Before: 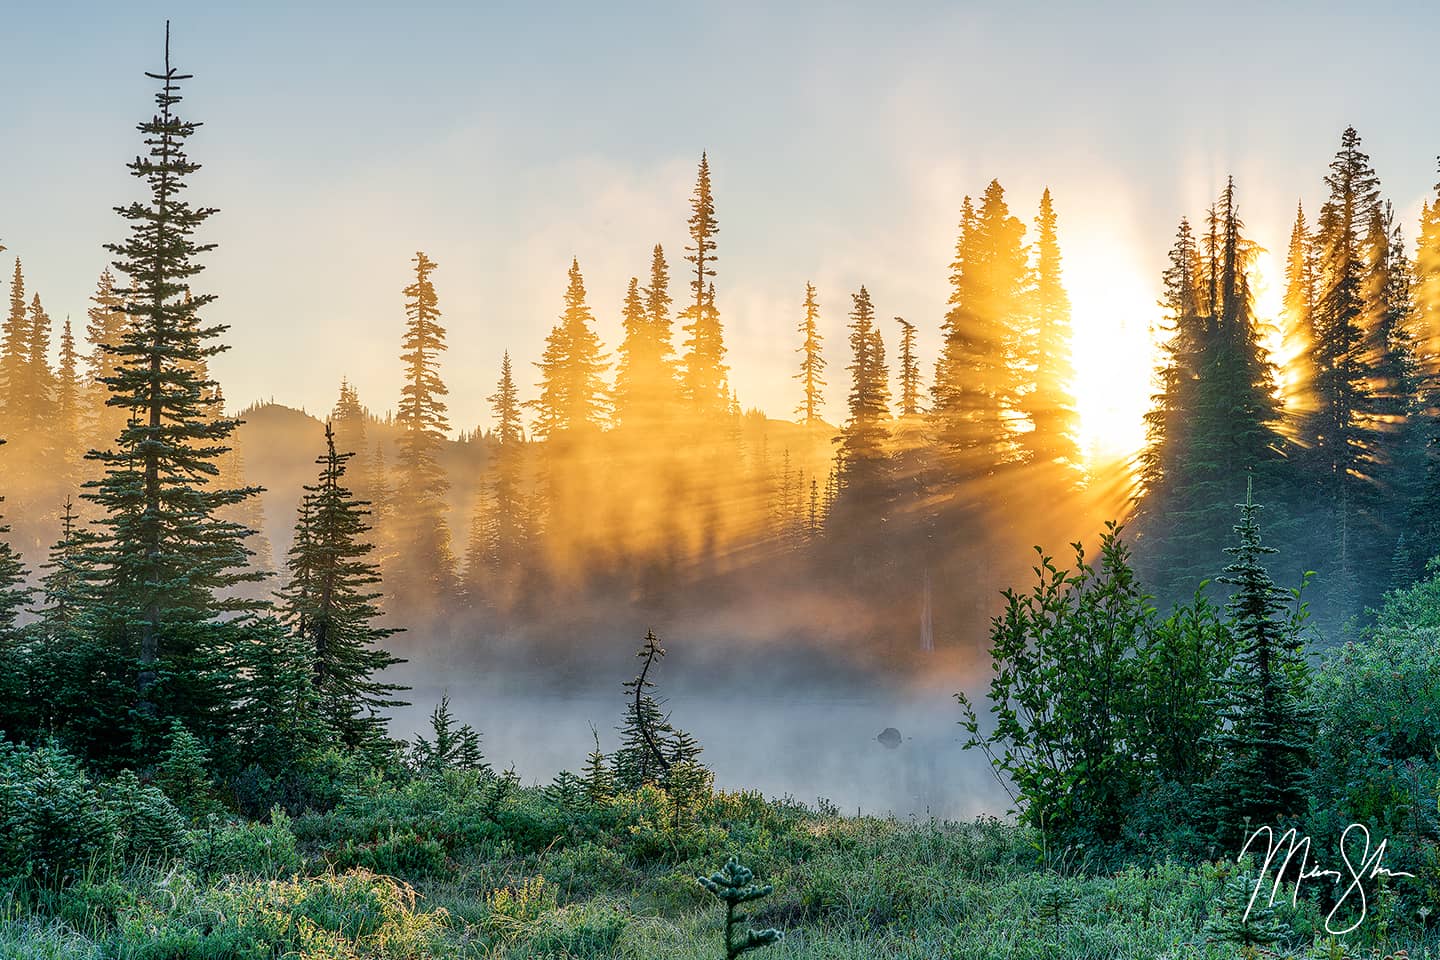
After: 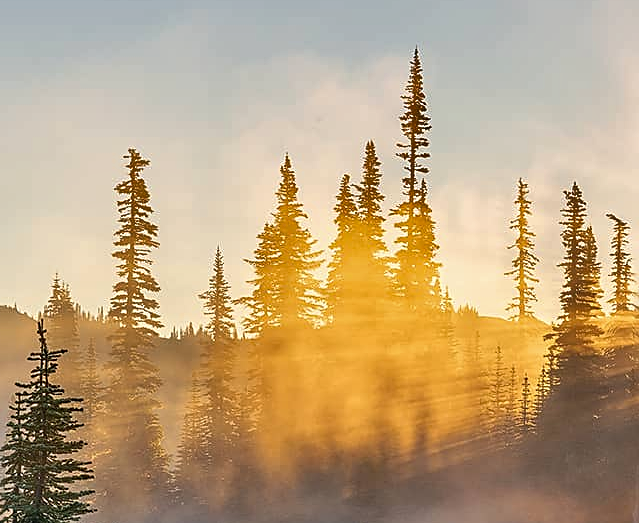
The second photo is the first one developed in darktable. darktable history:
shadows and highlights: soften with gaussian
sharpen: on, module defaults
crop: left 20.013%, top 10.822%, right 35.585%, bottom 34.651%
